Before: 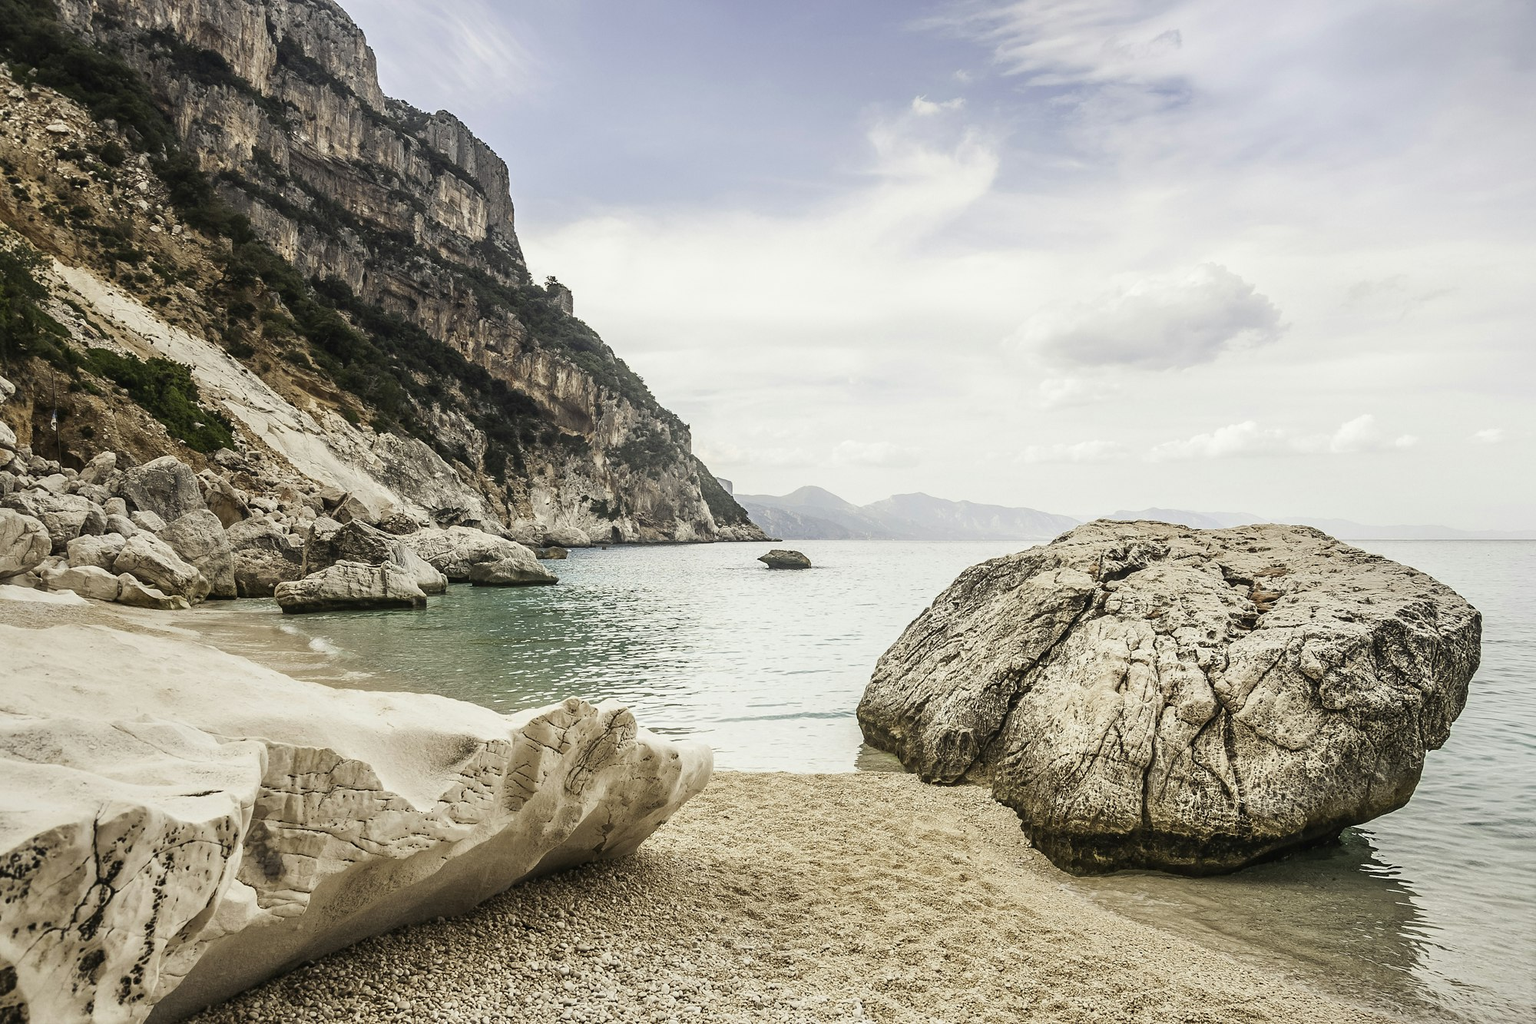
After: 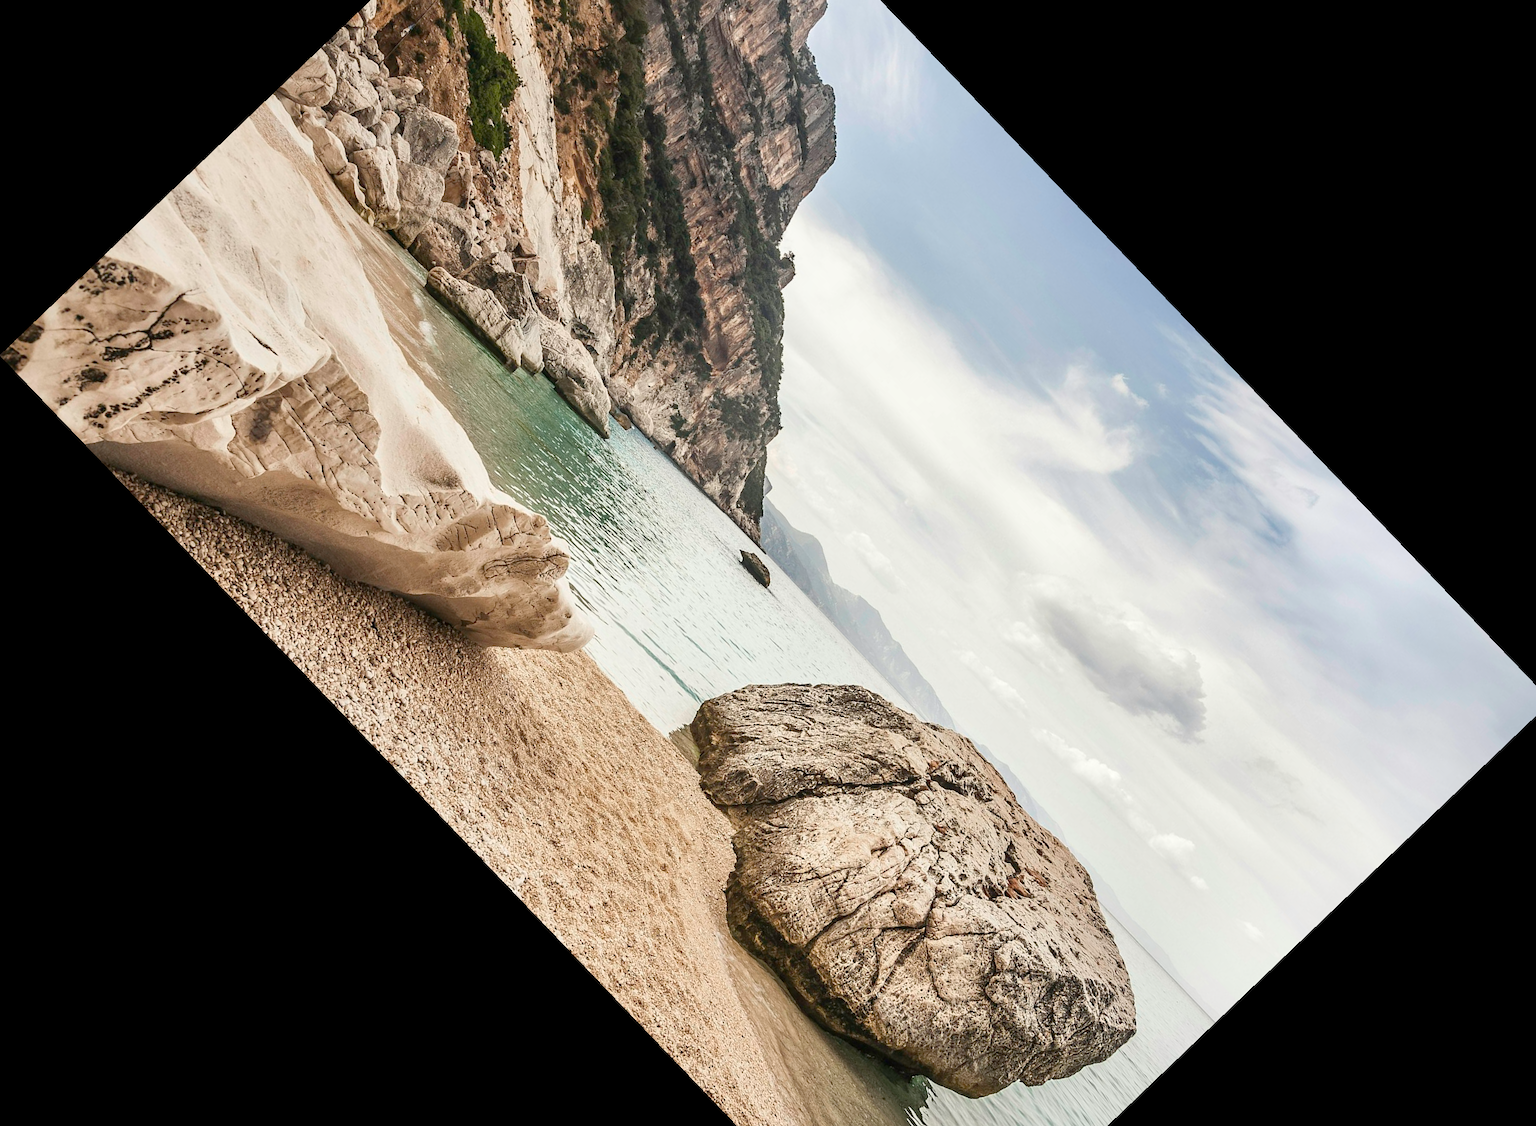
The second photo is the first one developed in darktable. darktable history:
shadows and highlights: shadows 12, white point adjustment 1.2, soften with gaussian
crop and rotate: angle -46.26°, top 16.234%, right 0.912%, bottom 11.704%
